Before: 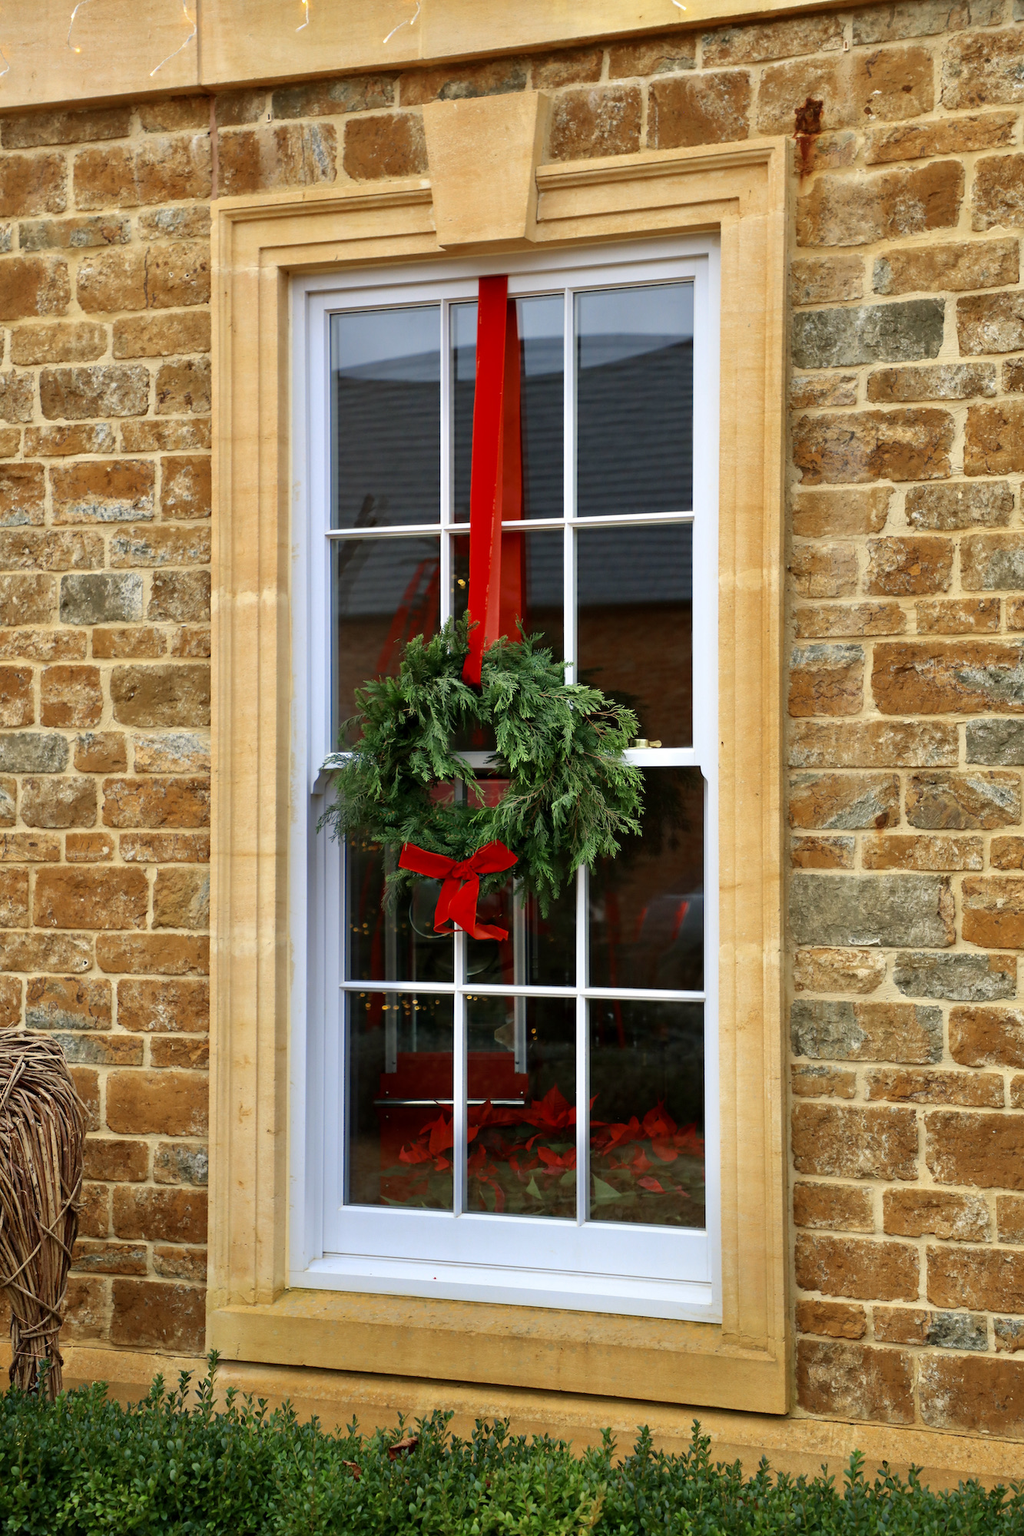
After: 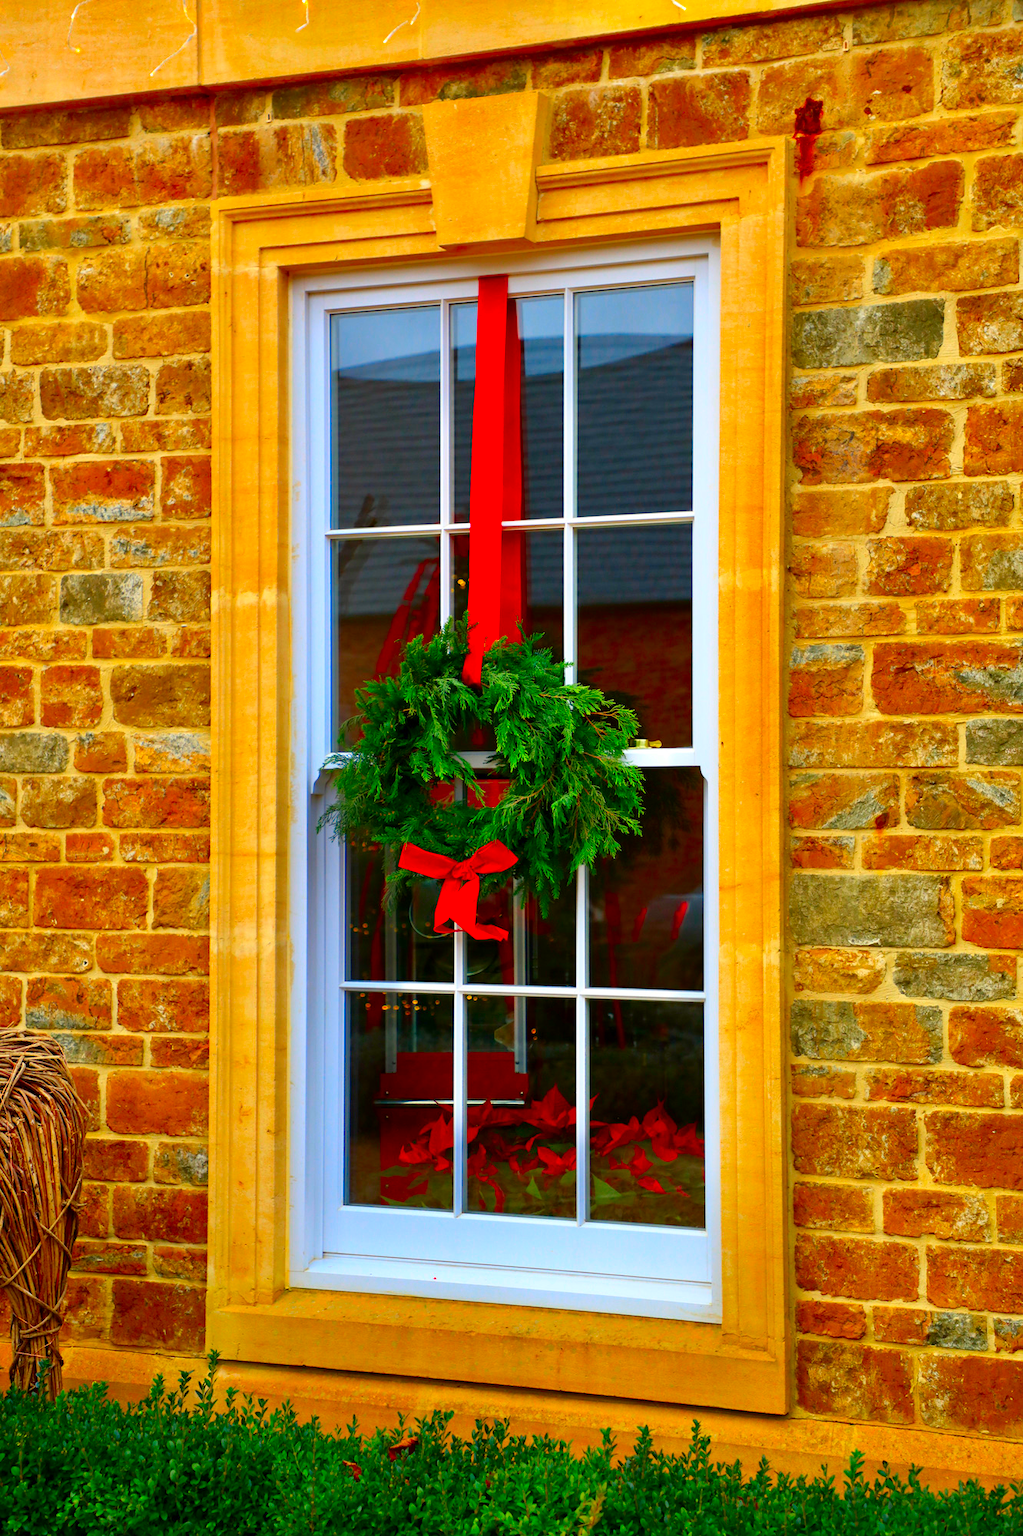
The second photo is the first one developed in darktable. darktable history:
color correction: highlights b* -0.019, saturation 2.14
